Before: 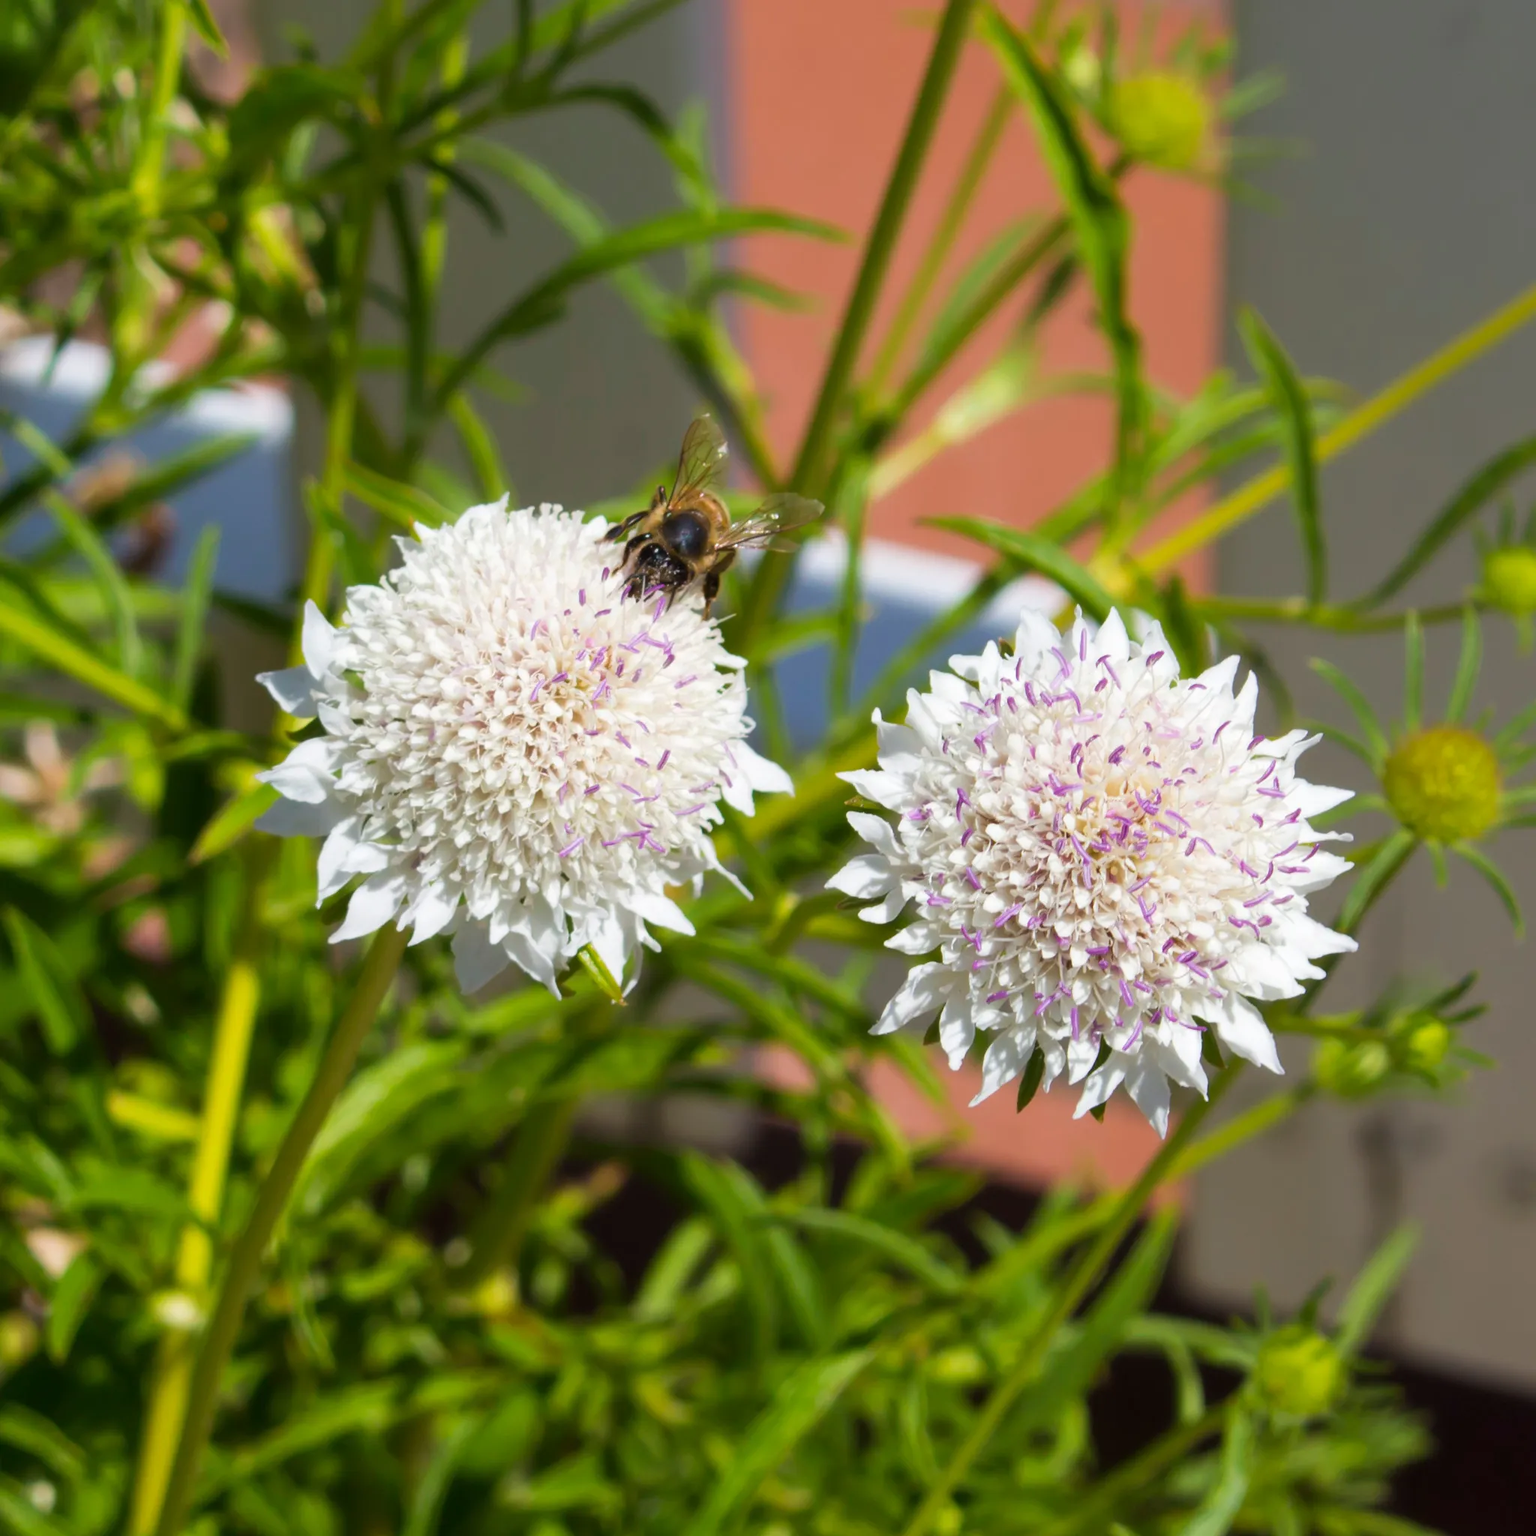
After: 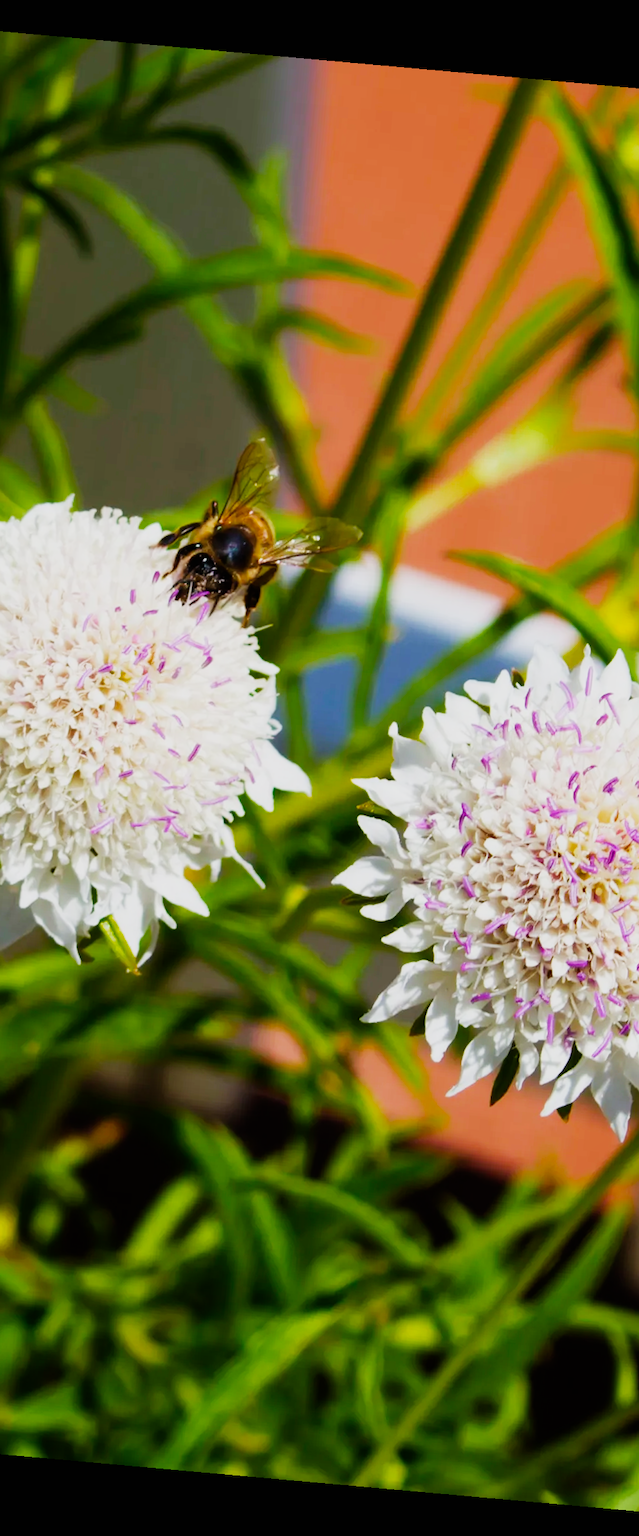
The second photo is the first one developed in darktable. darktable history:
exposure: exposure -0.041 EV, compensate highlight preservation false
levels: levels [0, 0.492, 0.984]
crop: left 31.229%, right 27.105%
rotate and perspective: rotation 5.12°, automatic cropping off
sigmoid: contrast 1.8, skew -0.2, preserve hue 0%, red attenuation 0.1, red rotation 0.035, green attenuation 0.1, green rotation -0.017, blue attenuation 0.15, blue rotation -0.052, base primaries Rec2020
tone equalizer: on, module defaults
color balance rgb: perceptual saturation grading › global saturation 20%, global vibrance 20%
